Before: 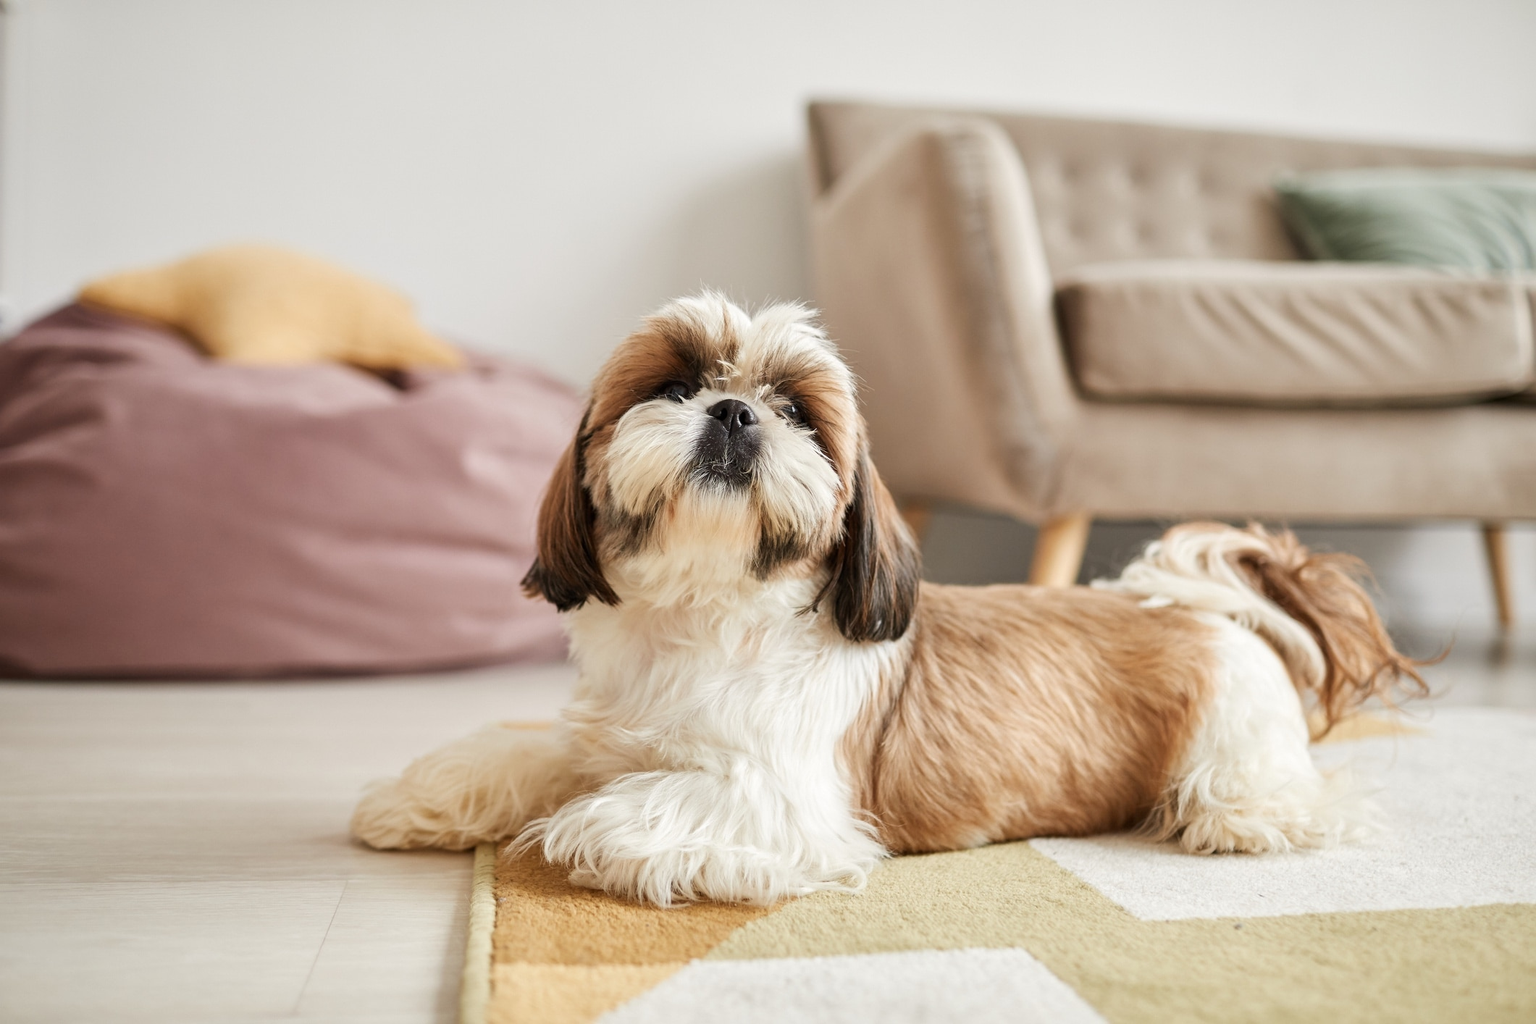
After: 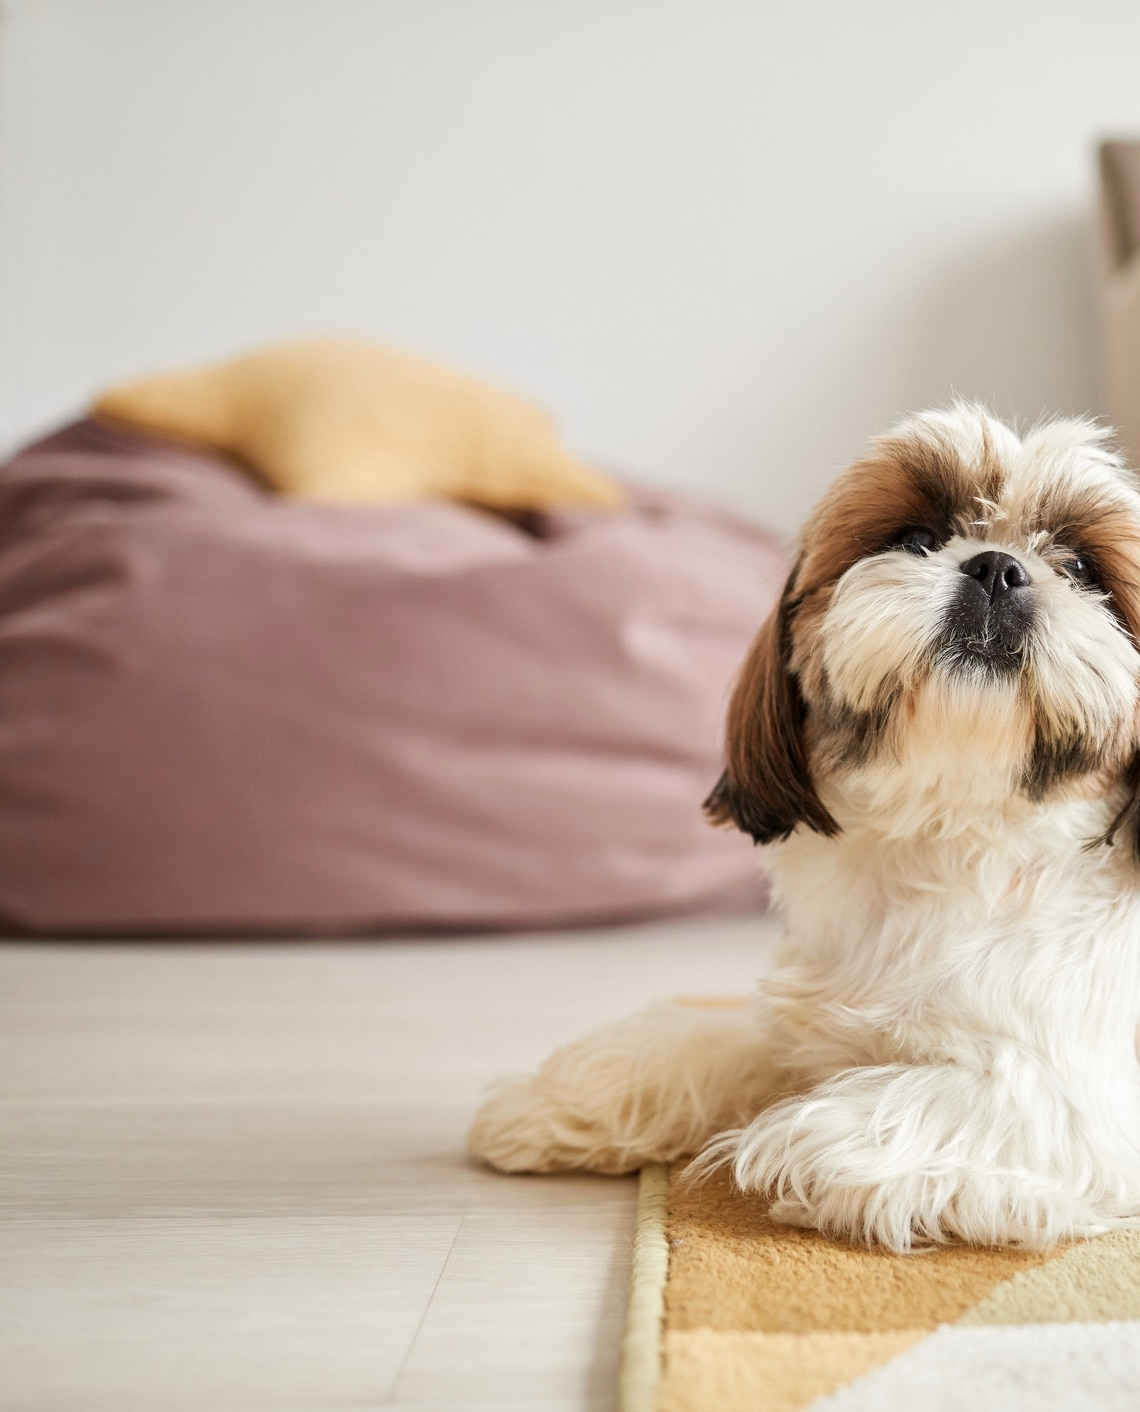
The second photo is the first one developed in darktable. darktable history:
crop: left 0.764%, right 45.479%, bottom 0.086%
tone curve: curves: ch0 [(0, 0) (0.003, 0.003) (0.011, 0.011) (0.025, 0.025) (0.044, 0.045) (0.069, 0.07) (0.1, 0.101) (0.136, 0.138) (0.177, 0.18) (0.224, 0.228) (0.277, 0.281) (0.335, 0.34) (0.399, 0.405) (0.468, 0.475) (0.543, 0.551) (0.623, 0.633) (0.709, 0.72) (0.801, 0.813) (0.898, 0.907) (1, 1)], preserve colors none
